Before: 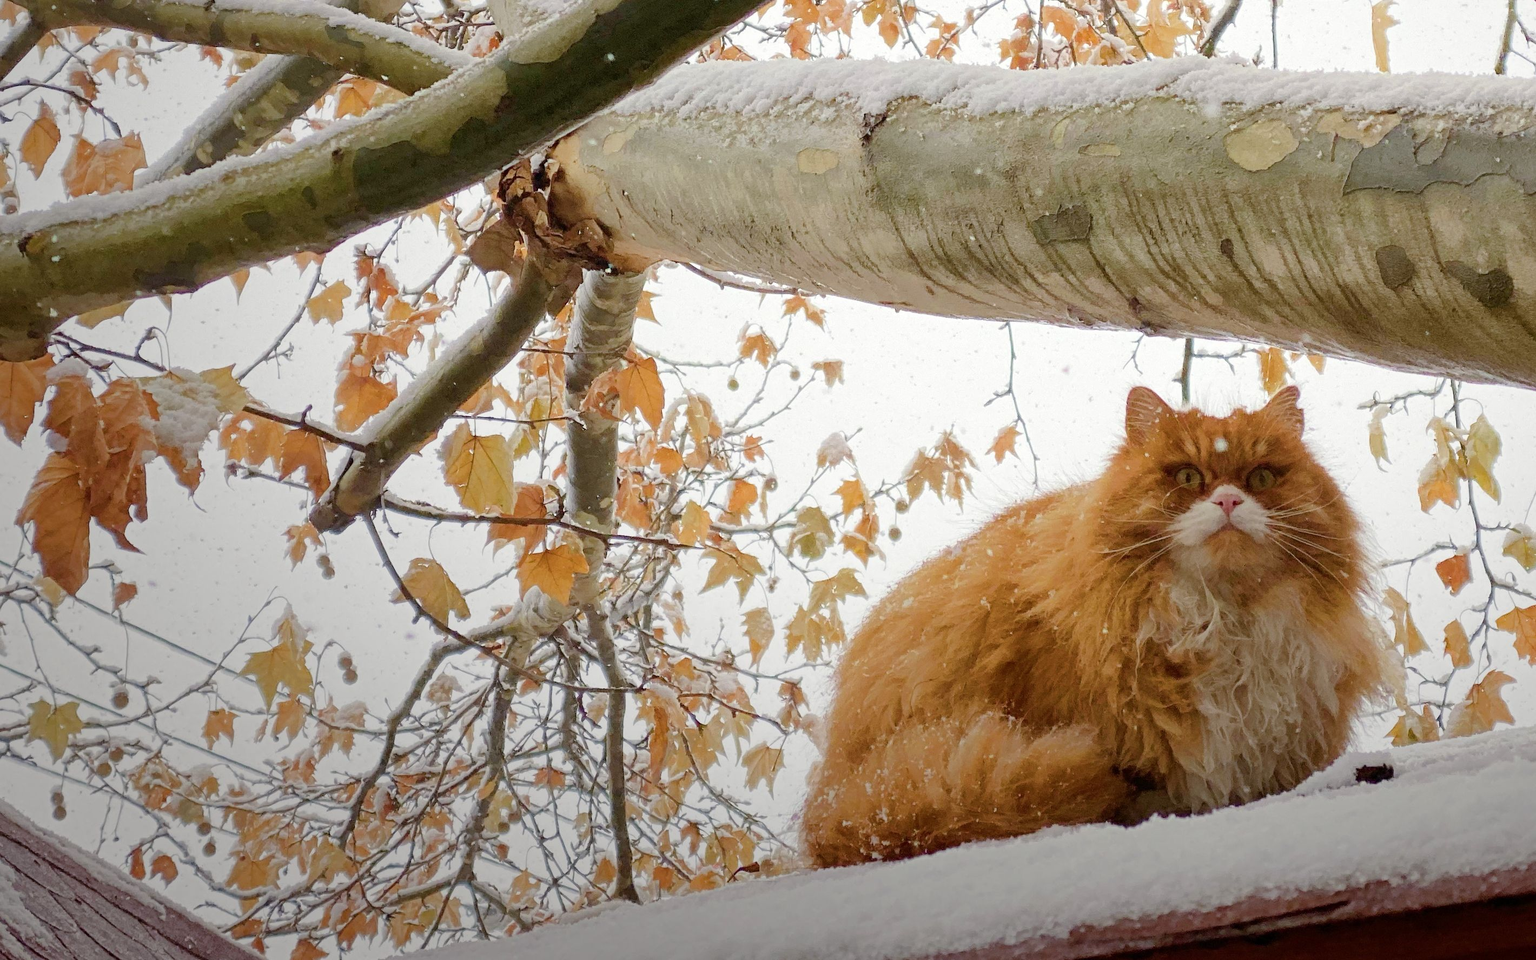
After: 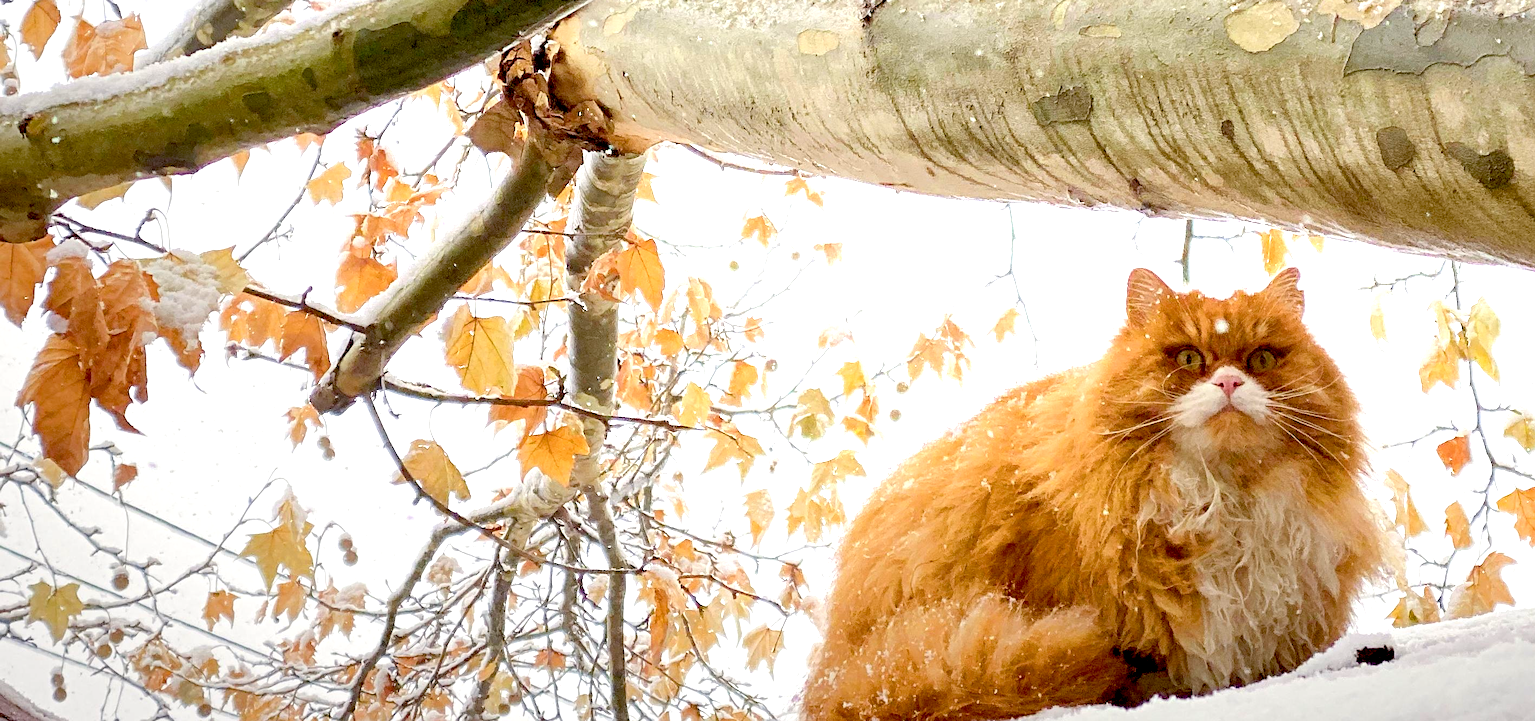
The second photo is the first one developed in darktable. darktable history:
exposure: black level correction 0.011, exposure 1.078 EV, compensate highlight preservation false
sharpen: amount 0.211
crop and rotate: top 12.431%, bottom 12.445%
